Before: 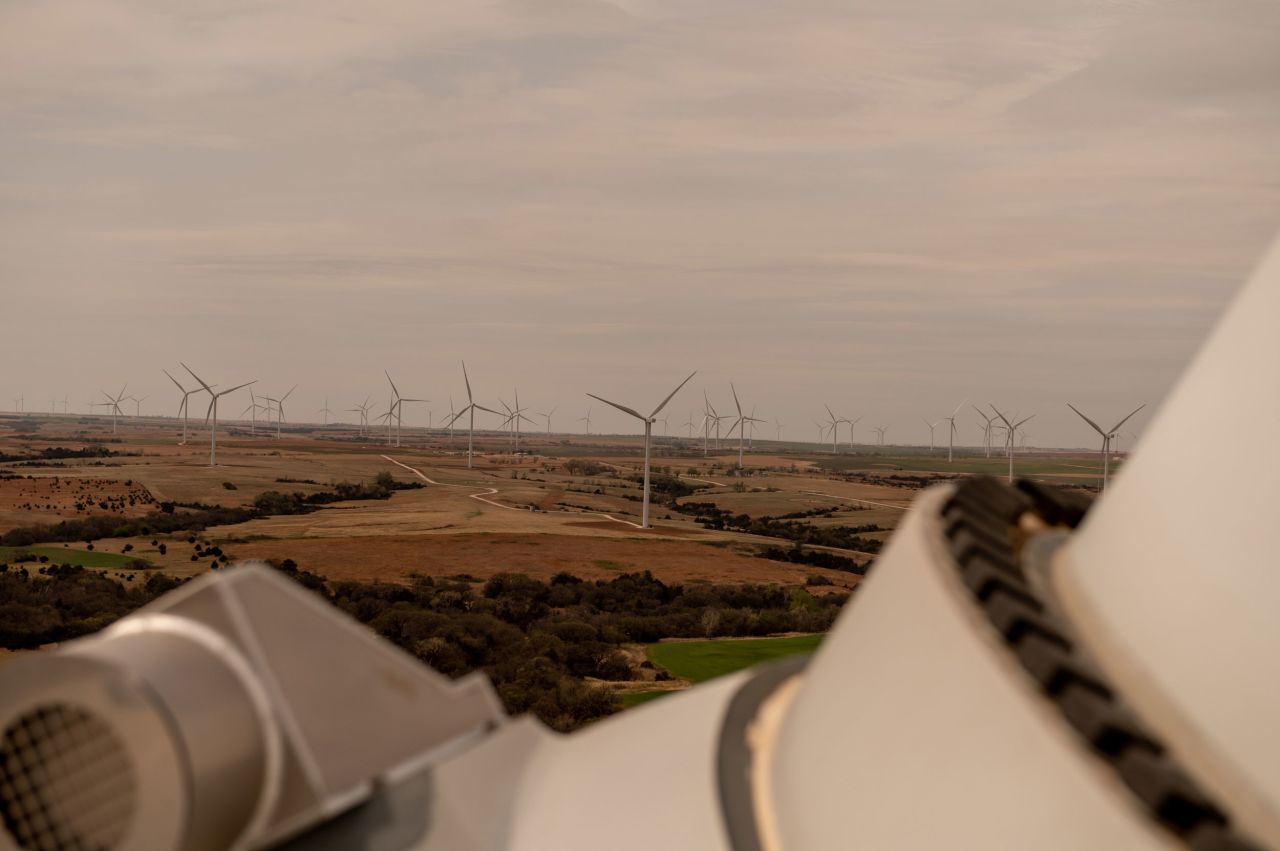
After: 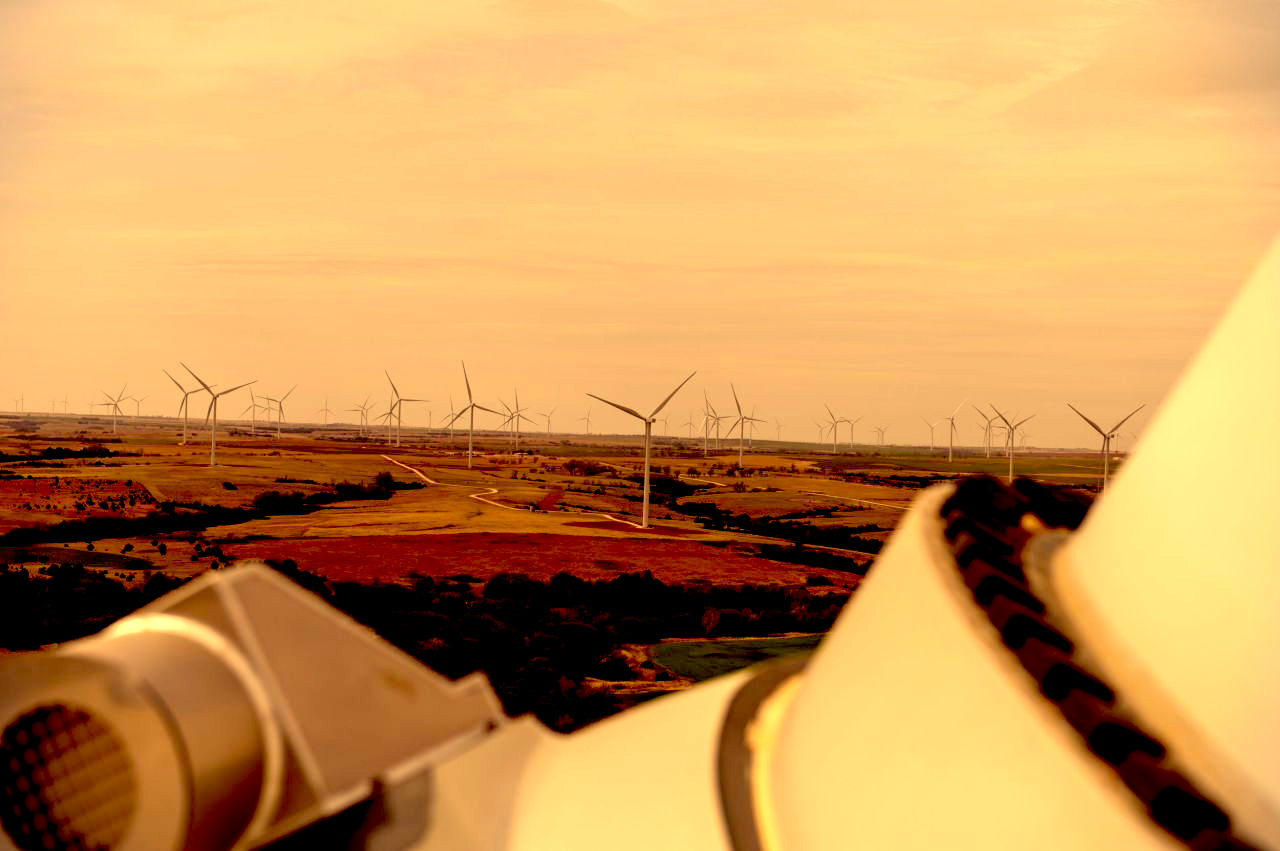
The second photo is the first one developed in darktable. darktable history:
vignetting: fall-off start 99.47%
exposure: black level correction 0.035, exposure 0.902 EV, compensate exposure bias true, compensate highlight preservation false
color correction: highlights a* 10.02, highlights b* 39.39, shadows a* 13.84, shadows b* 3.62
